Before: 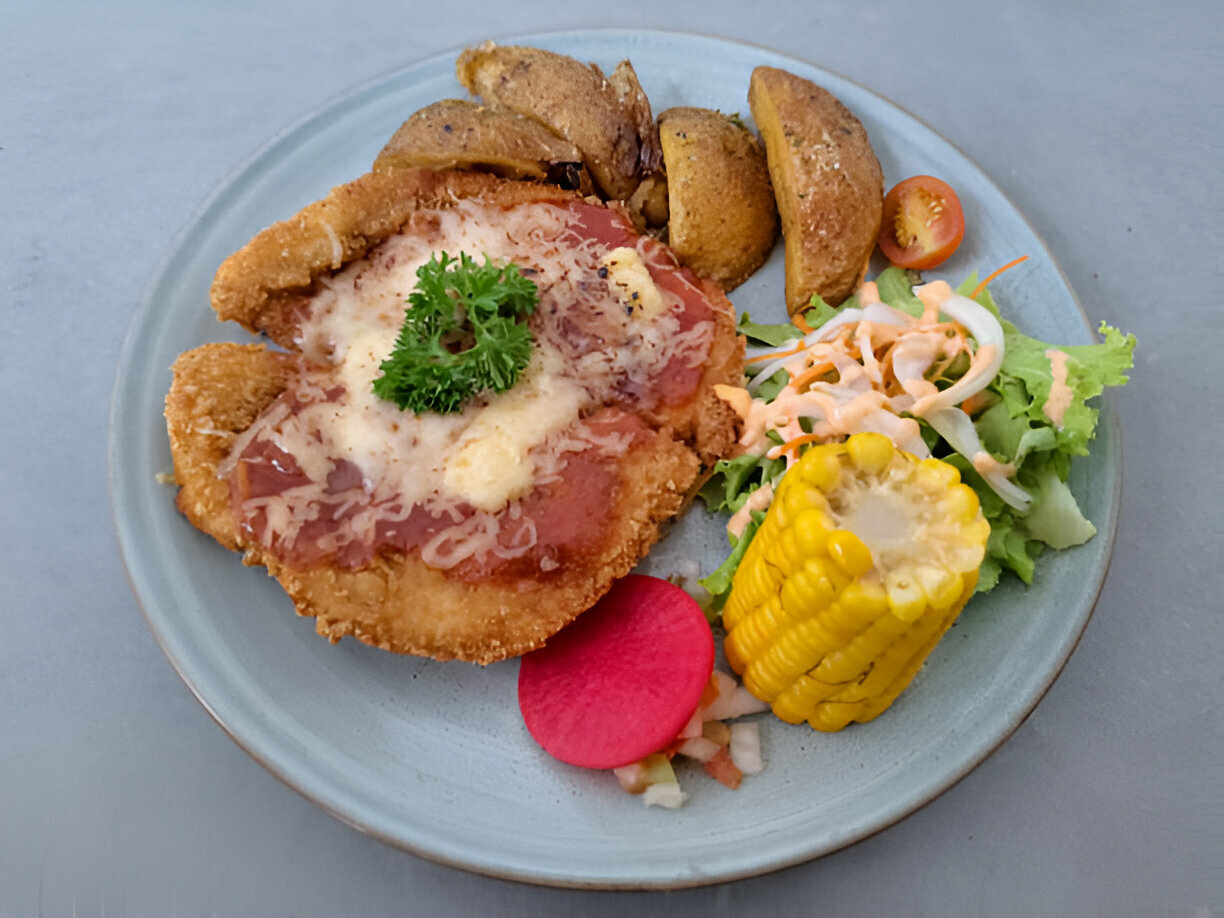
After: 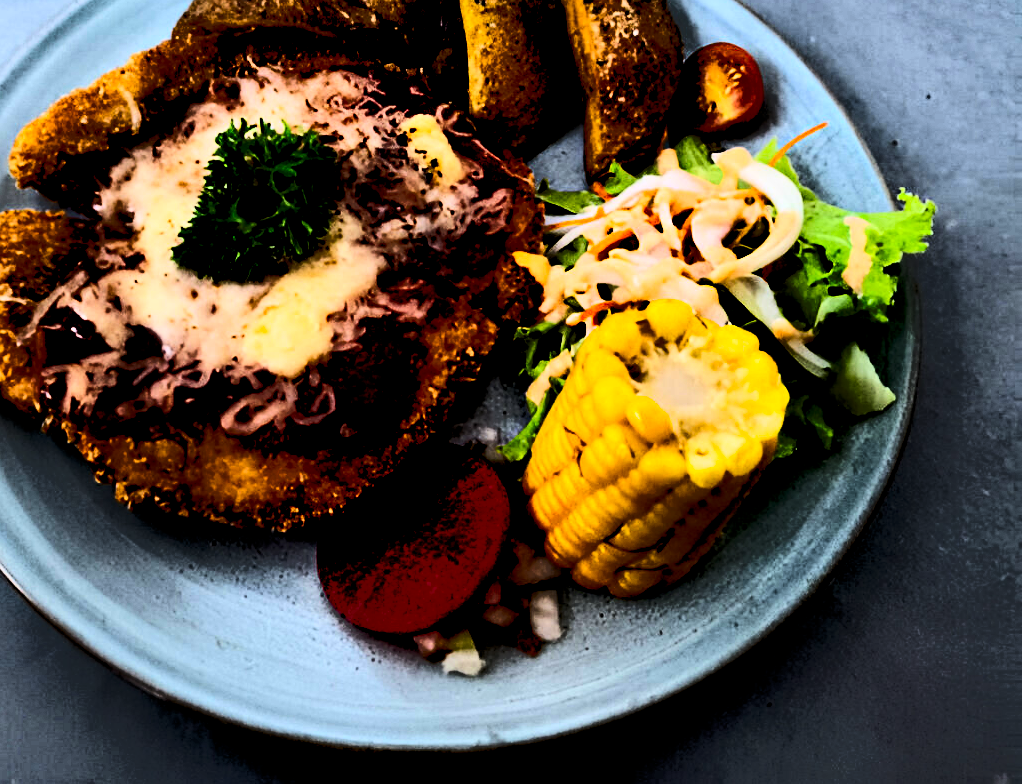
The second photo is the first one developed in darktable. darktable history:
tone curve: curves: ch0 [(0, 0) (0.003, 0) (0.011, 0) (0.025, 0) (0.044, 0.006) (0.069, 0.024) (0.1, 0.038) (0.136, 0.052) (0.177, 0.08) (0.224, 0.112) (0.277, 0.145) (0.335, 0.206) (0.399, 0.284) (0.468, 0.372) (0.543, 0.477) (0.623, 0.593) (0.709, 0.717) (0.801, 0.815) (0.898, 0.92) (1, 1)], color space Lab, linked channels, preserve colors none
contrast brightness saturation: contrast 0.781, brightness -0.999, saturation 0.99
crop: left 16.423%, top 14.507%
shadows and highlights: shadows 62.86, white point adjustment 0.501, highlights -34.57, compress 84.25%
